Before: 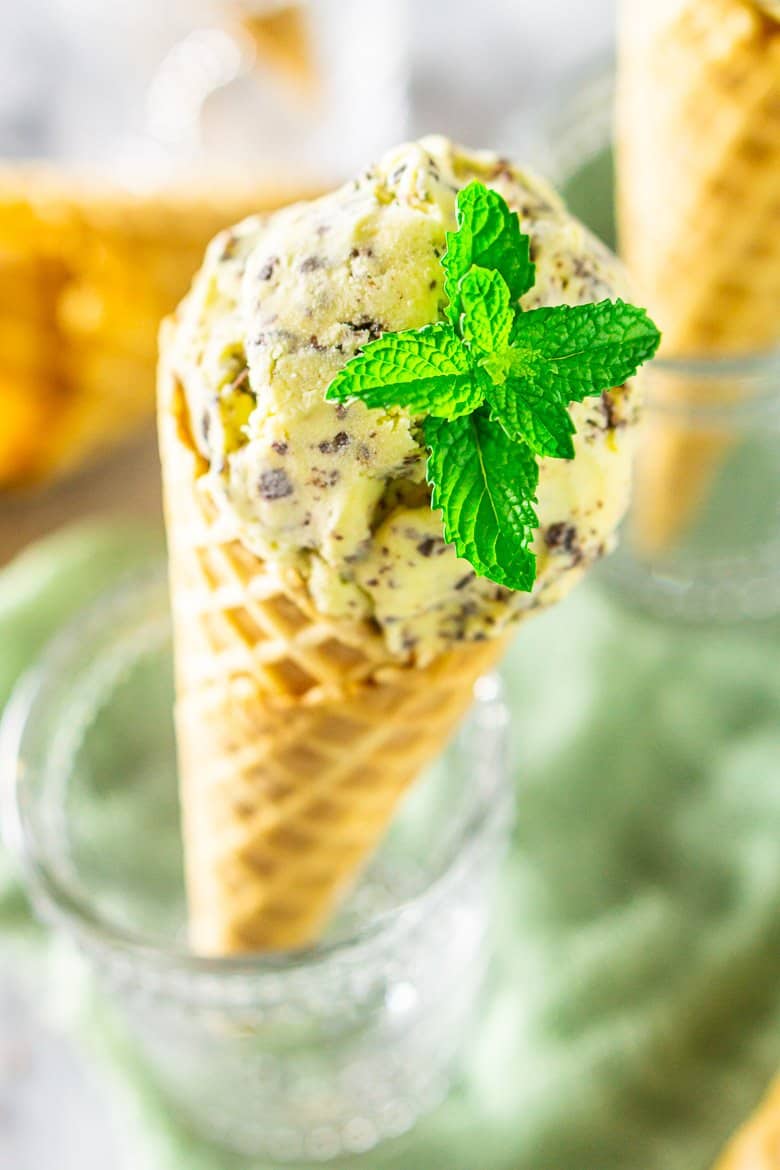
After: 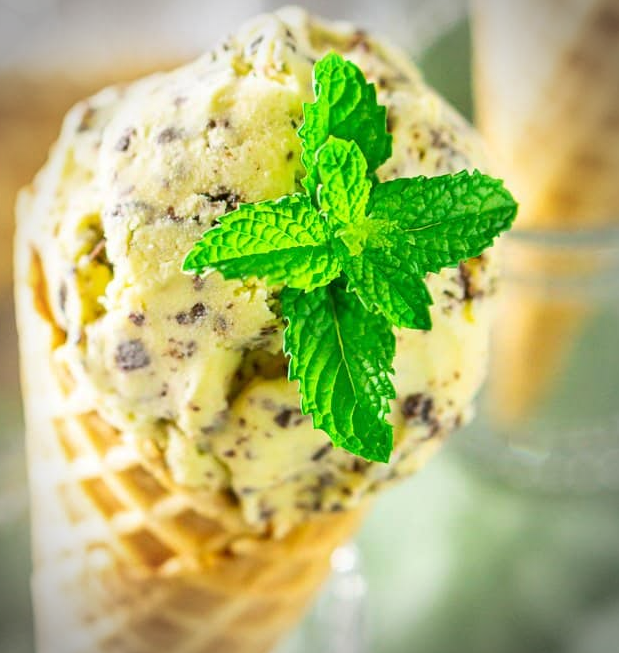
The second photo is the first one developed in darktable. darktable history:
vignetting: fall-off radius 45.24%, brightness -0.575
crop: left 18.384%, top 11.097%, right 2.165%, bottom 33.056%
